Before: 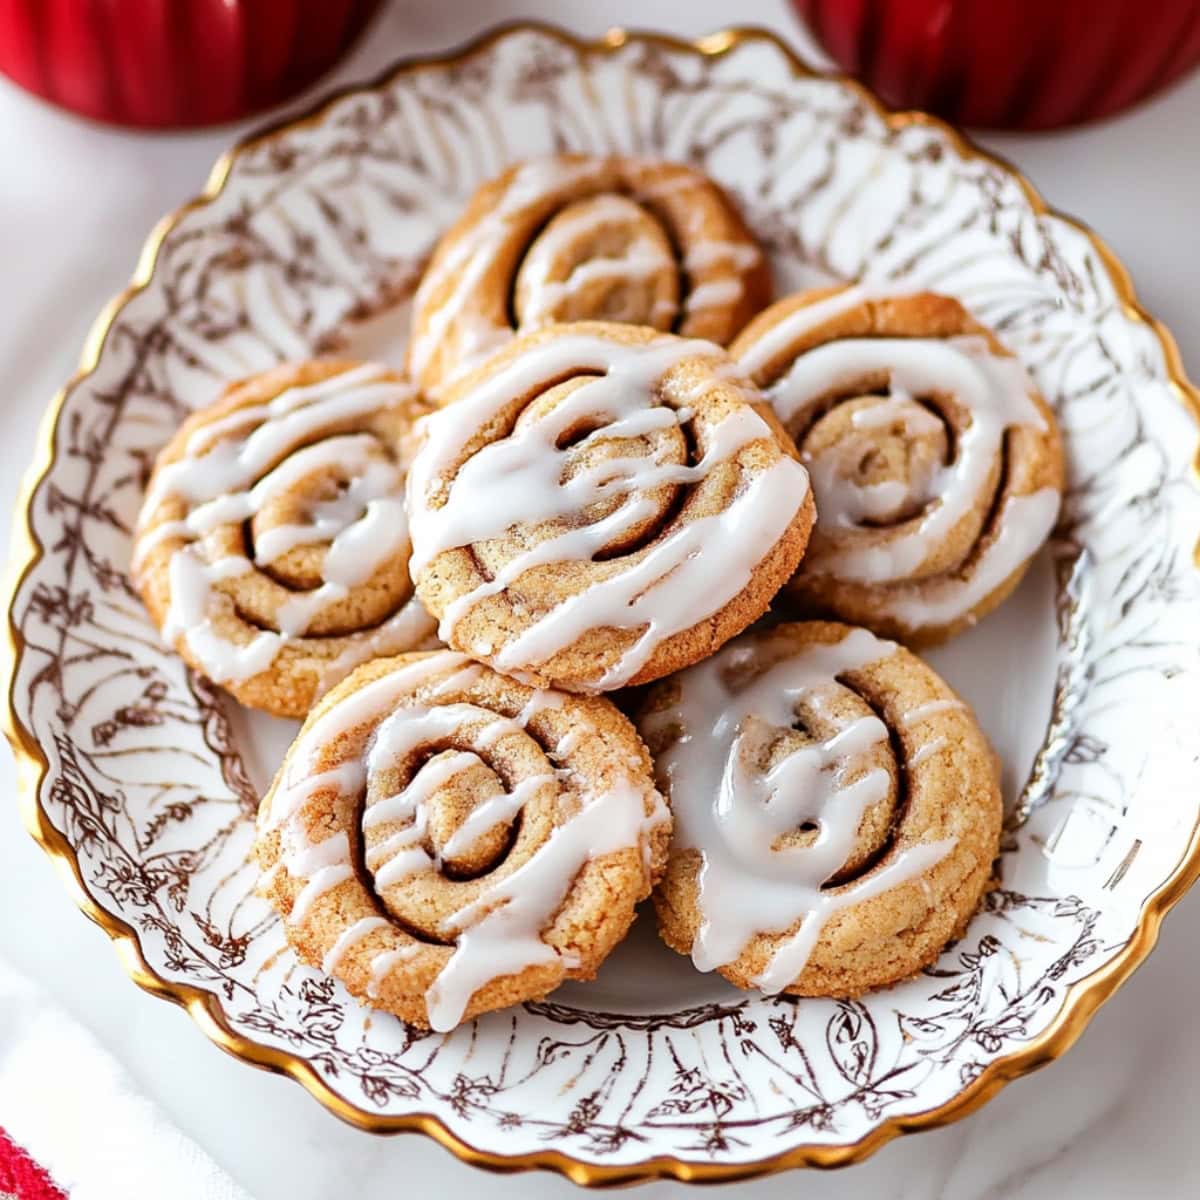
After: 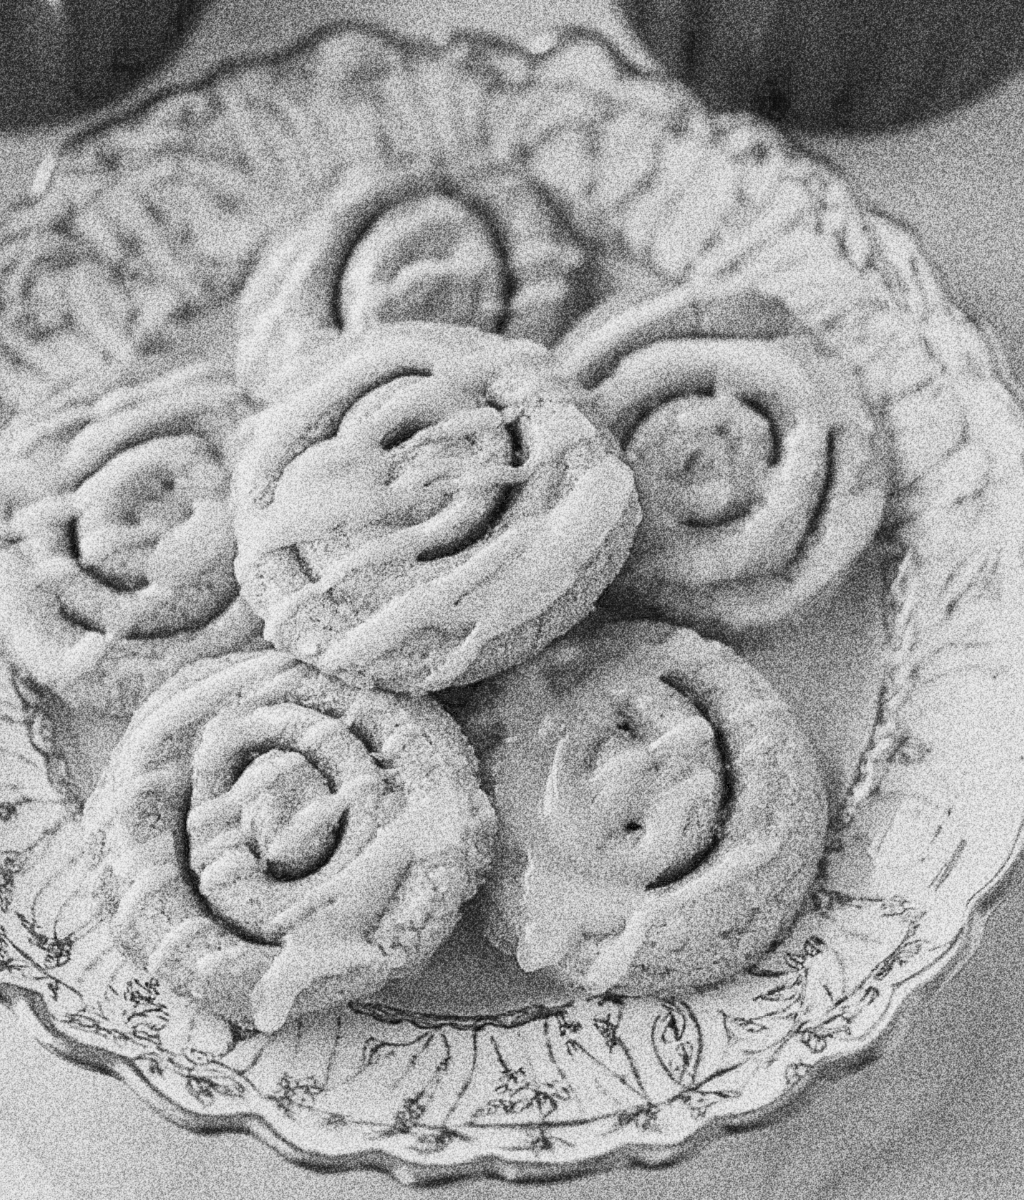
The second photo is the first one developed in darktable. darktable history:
crop and rotate: left 14.584%
contrast brightness saturation: brightness -0.02, saturation 0.35
tone curve: curves: ch0 [(0, 0) (0.003, 0.144) (0.011, 0.149) (0.025, 0.159) (0.044, 0.183) (0.069, 0.207) (0.1, 0.236) (0.136, 0.269) (0.177, 0.303) (0.224, 0.339) (0.277, 0.38) (0.335, 0.428) (0.399, 0.478) (0.468, 0.539) (0.543, 0.604) (0.623, 0.679) (0.709, 0.755) (0.801, 0.836) (0.898, 0.918) (1, 1)], preserve colors none
monochrome: a 26.22, b 42.67, size 0.8
grain: coarseness 30.02 ISO, strength 100%
color balance rgb: shadows lift › chroma 1%, shadows lift › hue 113°, highlights gain › chroma 0.2%, highlights gain › hue 333°, perceptual saturation grading › global saturation 20%, perceptual saturation grading › highlights -50%, perceptual saturation grading › shadows 25%, contrast -10%
